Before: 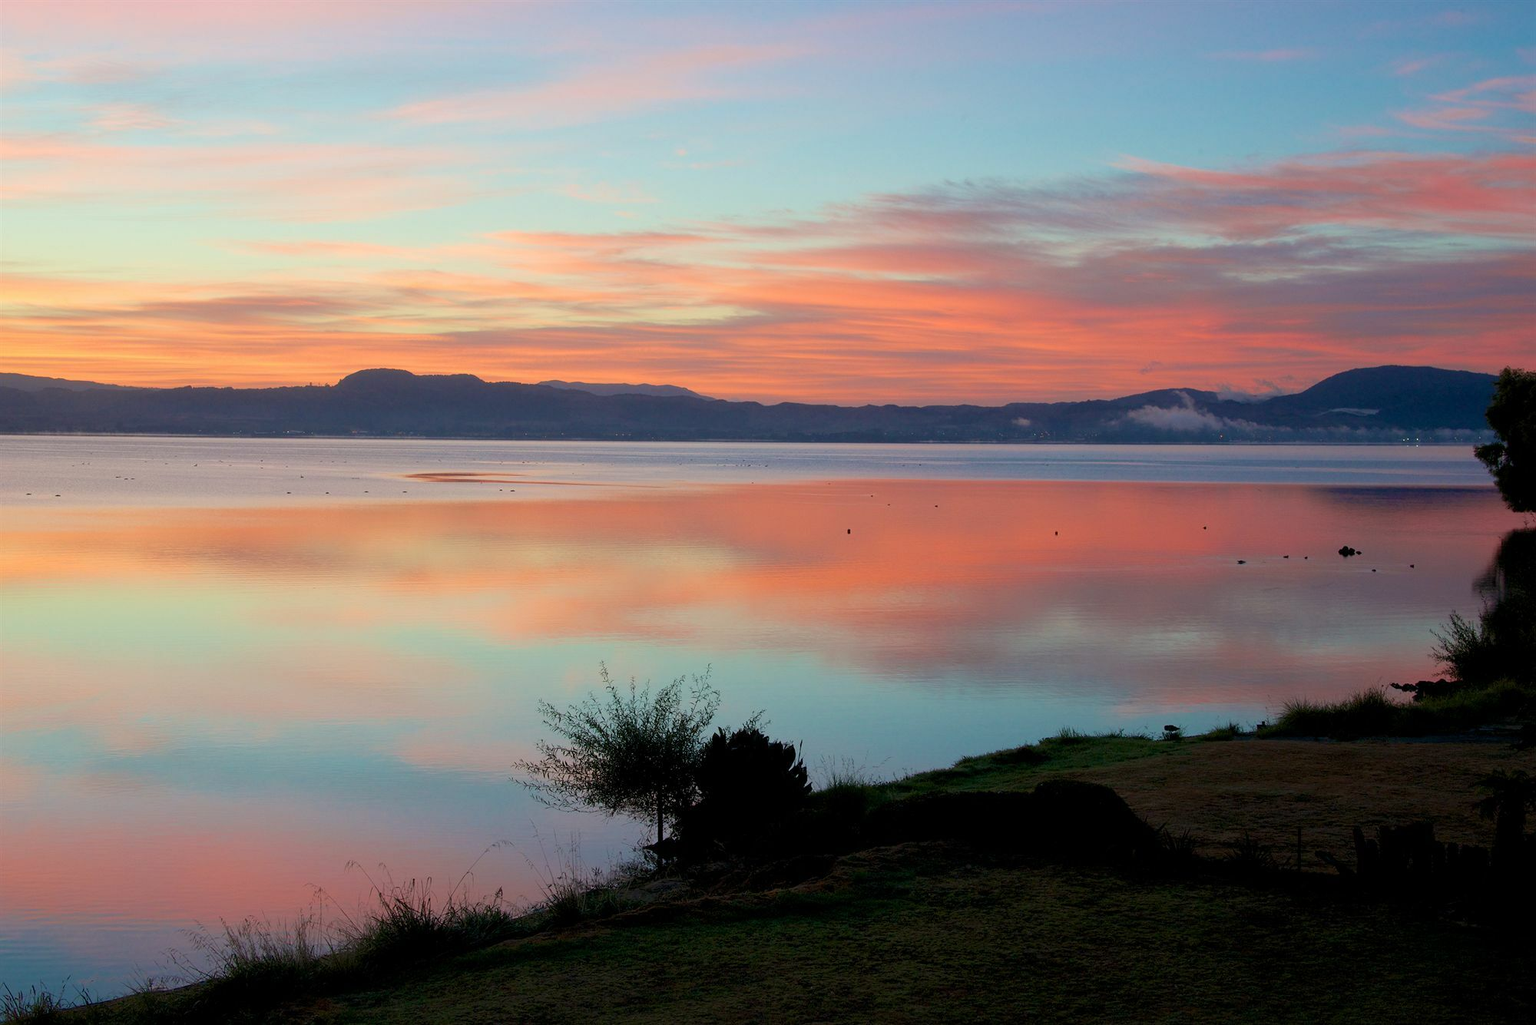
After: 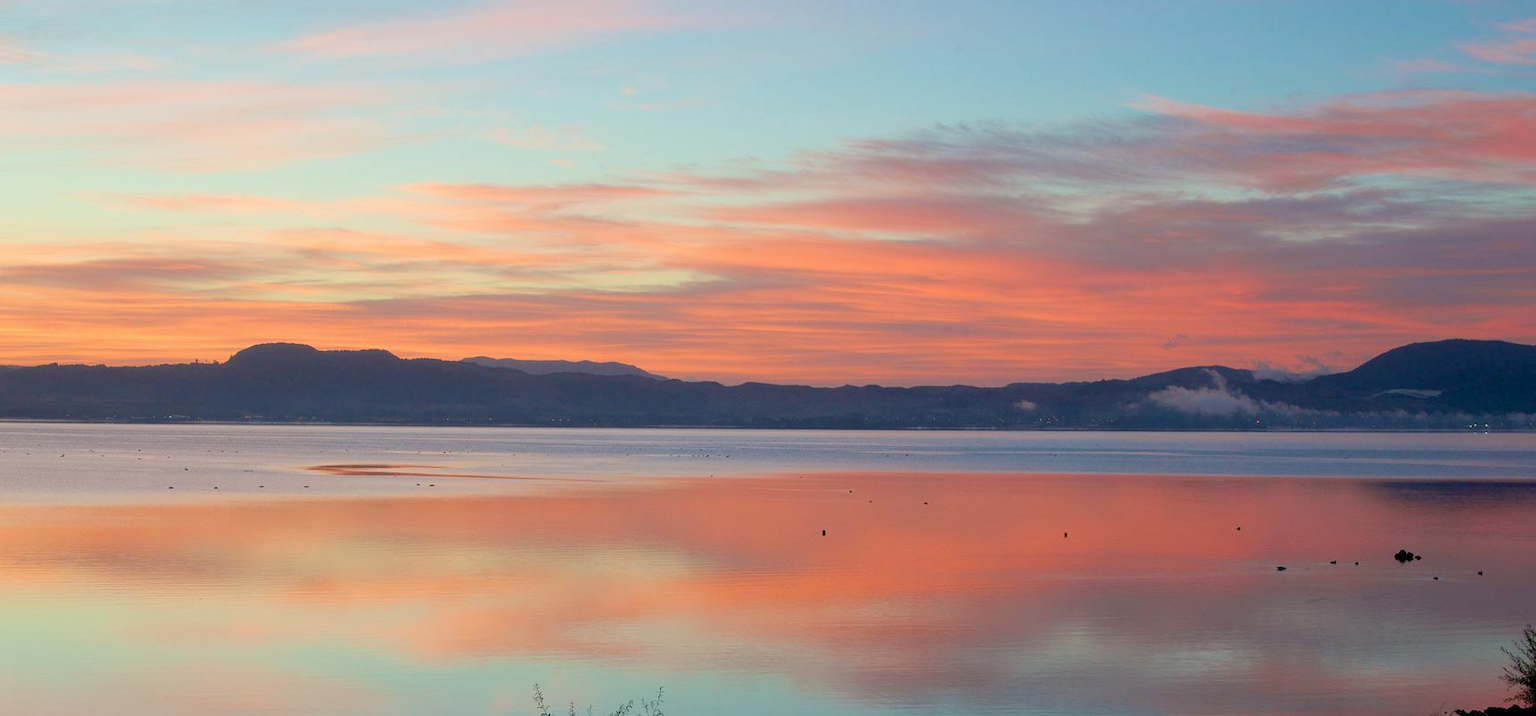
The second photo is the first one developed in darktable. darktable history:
crop and rotate: left 9.258%, top 7.281%, right 4.914%, bottom 32.687%
